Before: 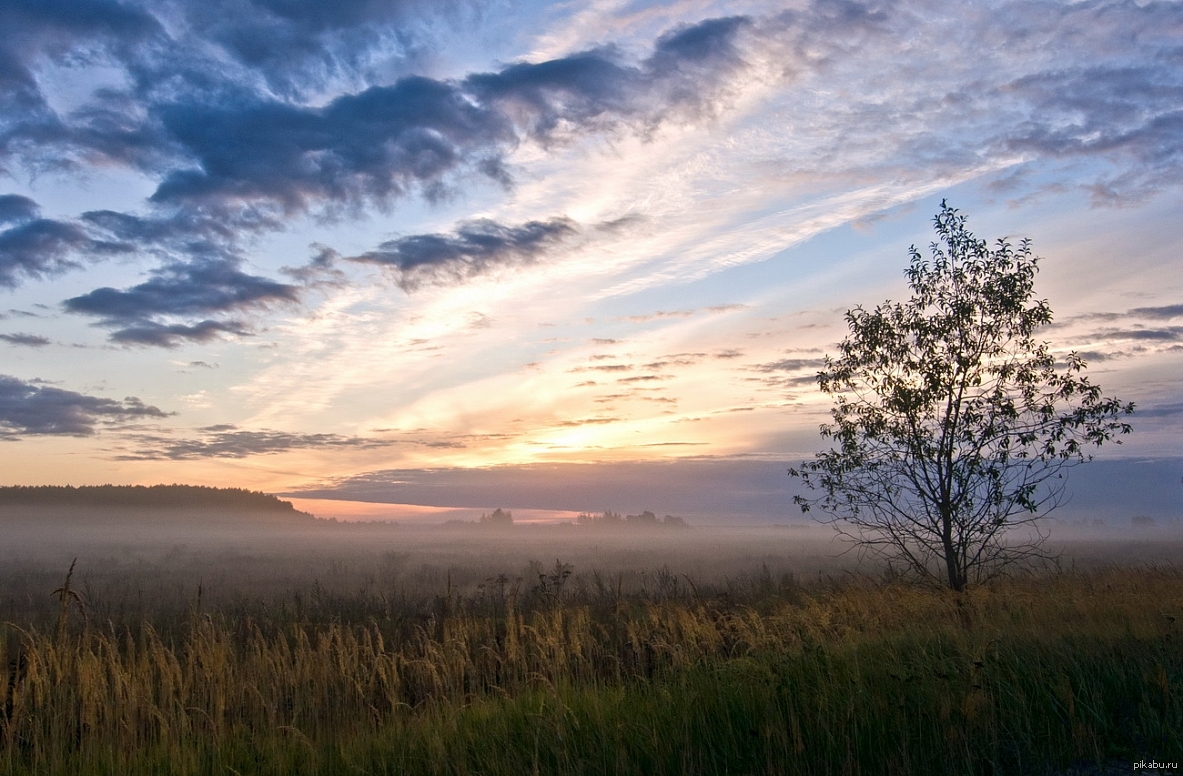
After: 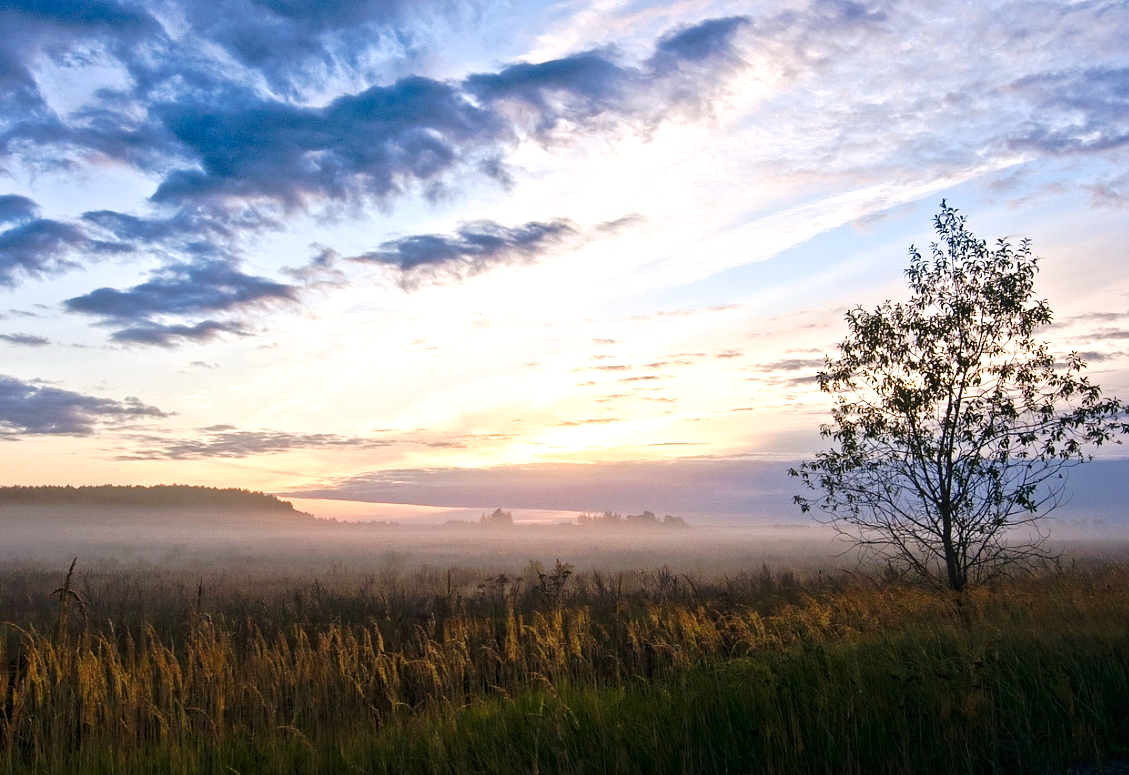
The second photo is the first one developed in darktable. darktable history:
tone curve: curves: ch0 [(0, 0) (0.081, 0.044) (0.185, 0.13) (0.283, 0.238) (0.416, 0.449) (0.495, 0.524) (0.686, 0.743) (0.826, 0.865) (0.978, 0.988)]; ch1 [(0, 0) (0.147, 0.166) (0.321, 0.362) (0.371, 0.402) (0.423, 0.442) (0.479, 0.472) (0.505, 0.497) (0.521, 0.506) (0.551, 0.537) (0.586, 0.574) (0.625, 0.618) (0.68, 0.681) (1, 1)]; ch2 [(0, 0) (0.346, 0.362) (0.404, 0.427) (0.502, 0.495) (0.531, 0.513) (0.547, 0.533) (0.582, 0.596) (0.629, 0.631) (0.717, 0.678) (1, 1)], preserve colors none
crop: right 4.519%, bottom 0.034%
exposure: black level correction 0, exposure 0.499 EV, compensate highlight preservation false
